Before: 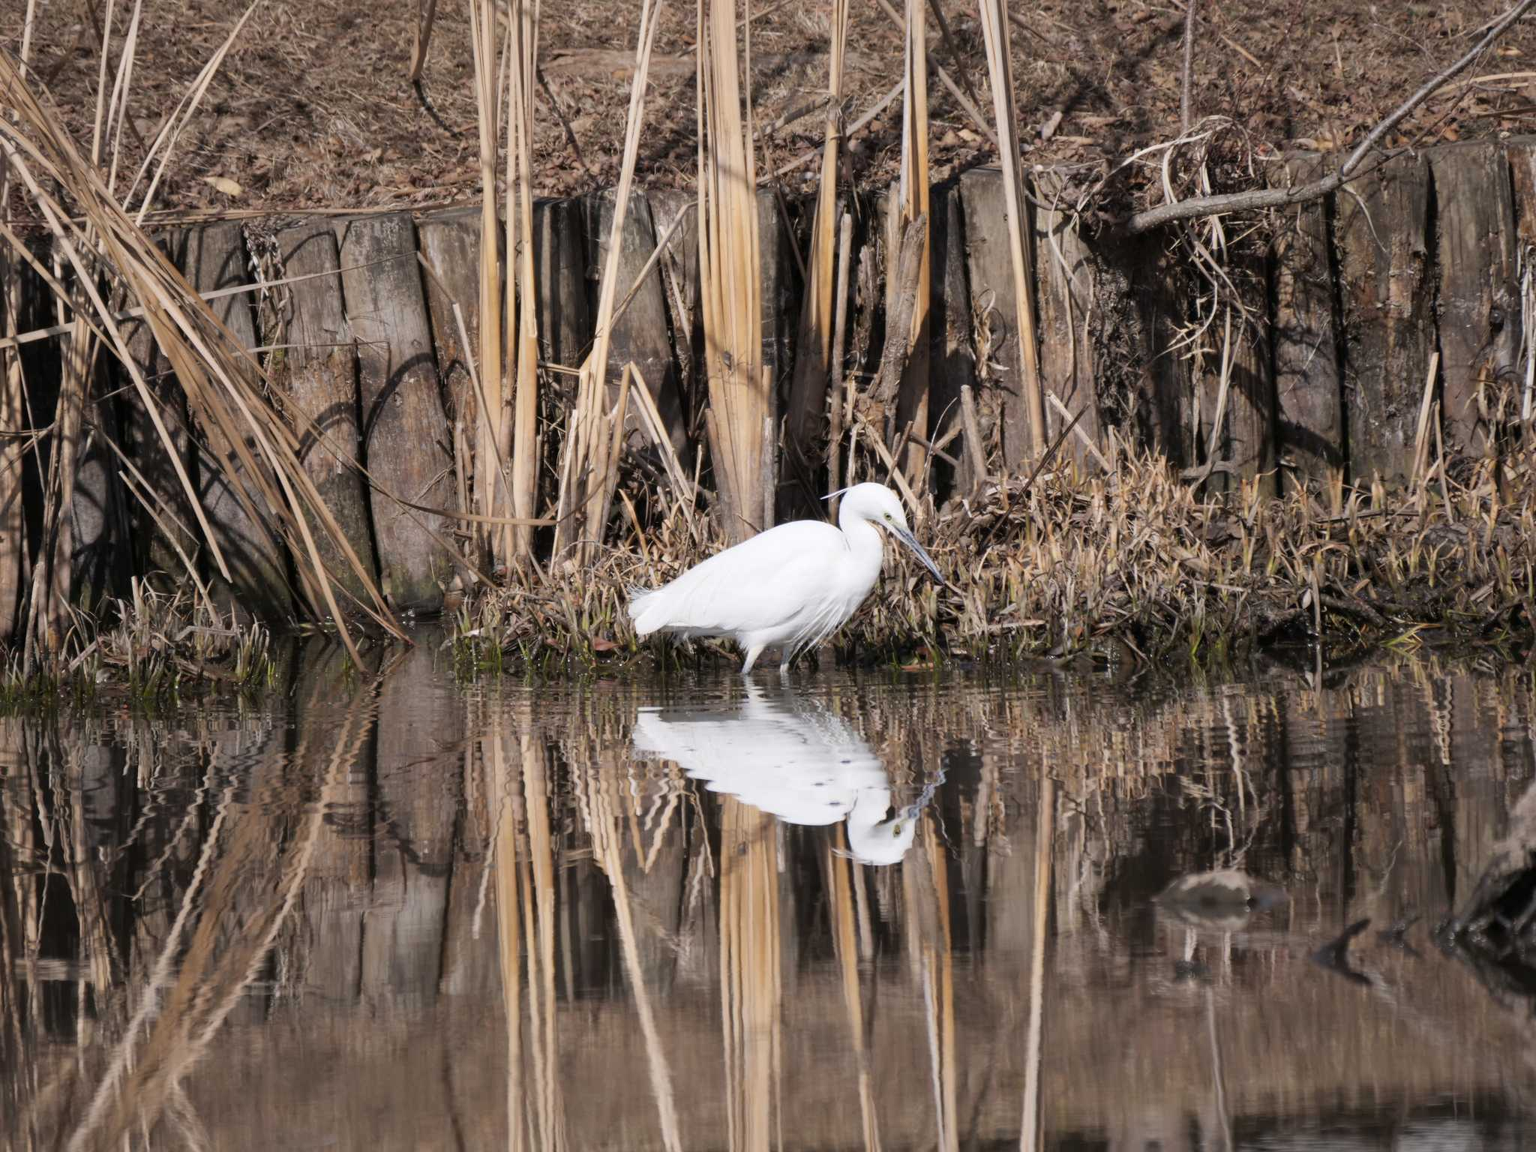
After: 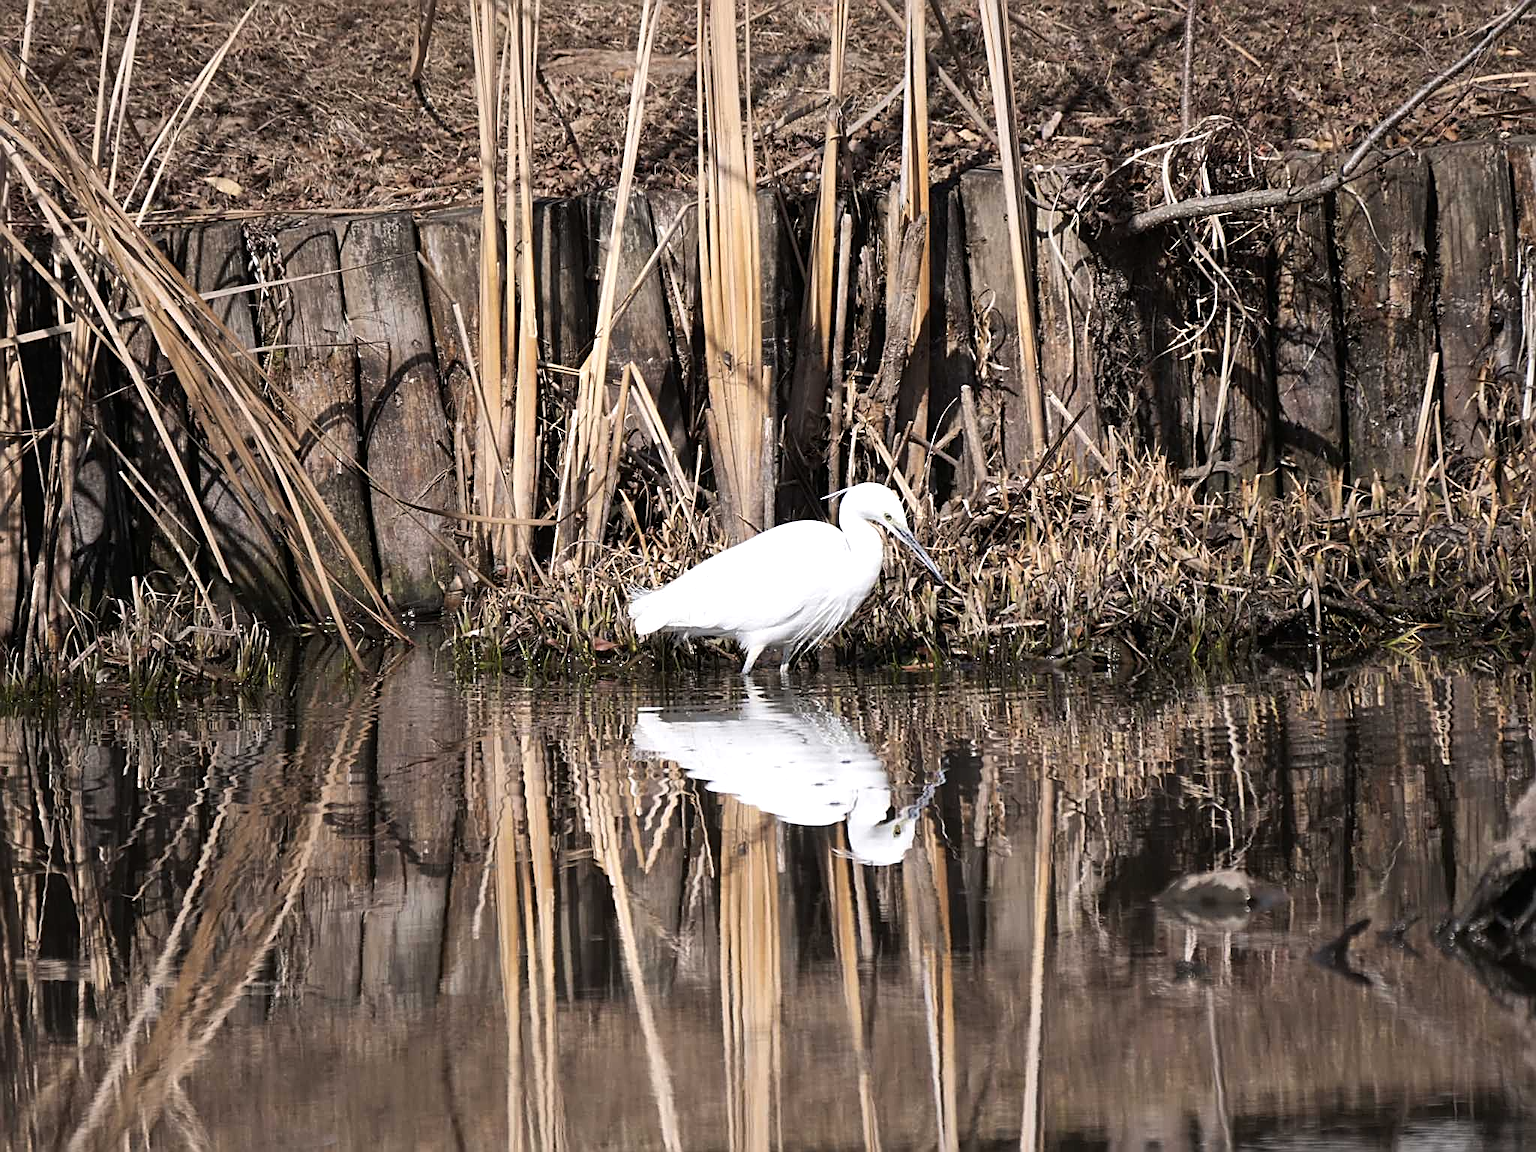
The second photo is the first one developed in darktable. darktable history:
exposure: compensate highlight preservation false
sharpen: amount 0.998
tone equalizer: -8 EV -0.454 EV, -7 EV -0.422 EV, -6 EV -0.326 EV, -5 EV -0.187 EV, -3 EV 0.212 EV, -2 EV 0.344 EV, -1 EV 0.382 EV, +0 EV 0.39 EV, edges refinement/feathering 500, mask exposure compensation -1.57 EV, preserve details no
